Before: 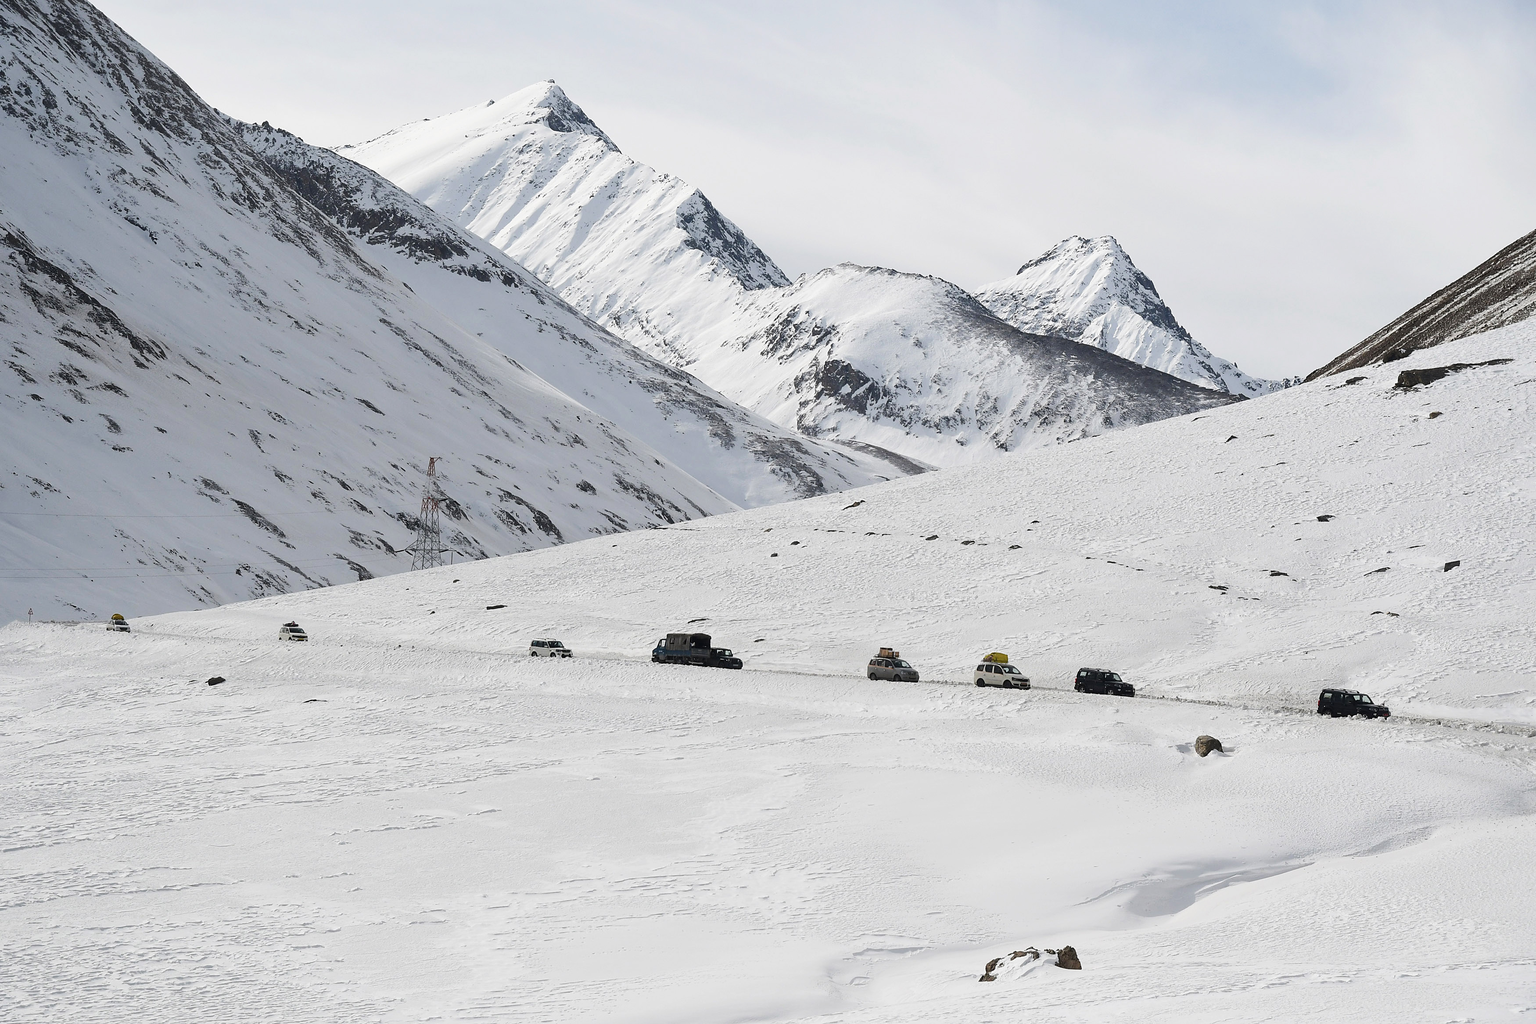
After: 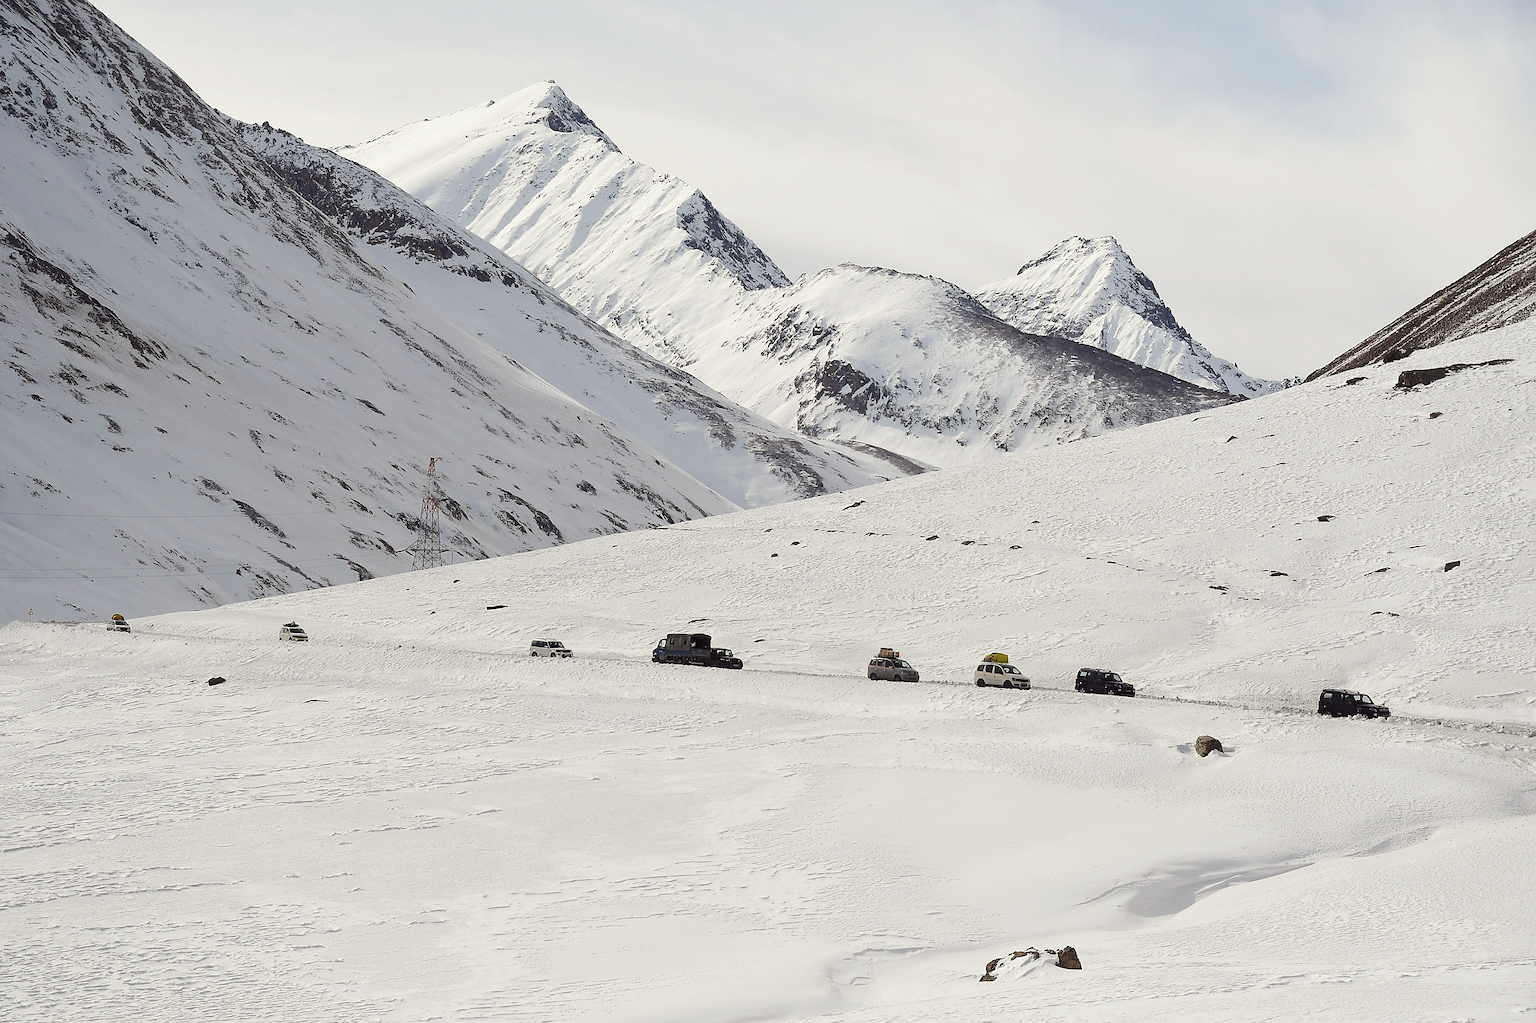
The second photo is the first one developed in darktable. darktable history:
sharpen: radius 1.458, amount 0.398, threshold 1.271
color correction: highlights a* -0.95, highlights b* 4.5, shadows a* 3.55
